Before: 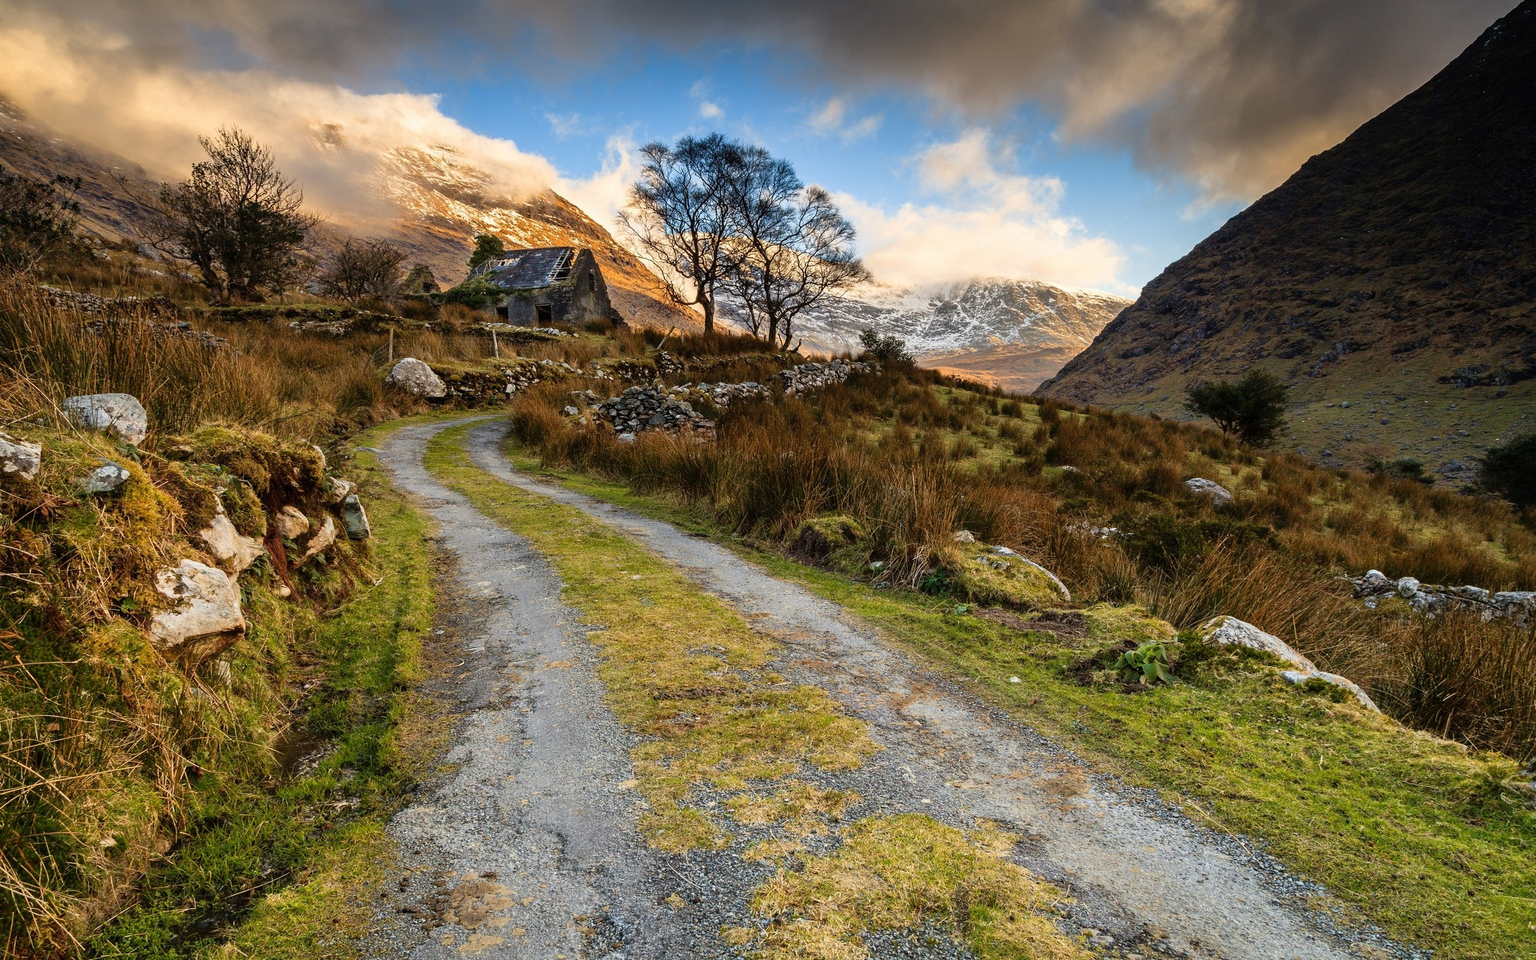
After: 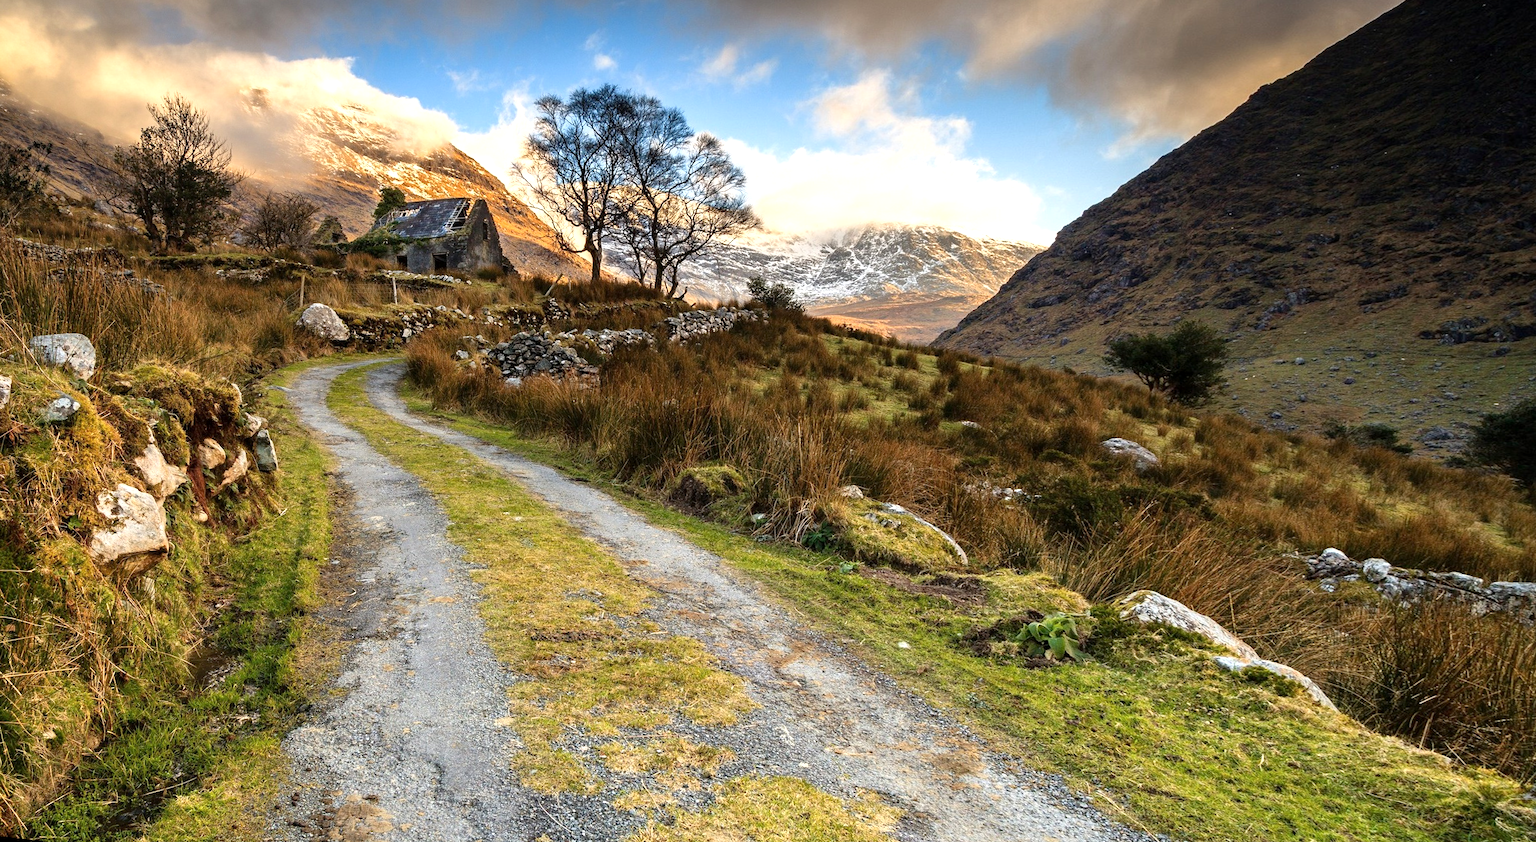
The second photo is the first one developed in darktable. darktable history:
exposure: black level correction 0.001, exposure 0.5 EV, compensate exposure bias true, compensate highlight preservation false
contrast brightness saturation: saturation -0.04
rotate and perspective: rotation 1.69°, lens shift (vertical) -0.023, lens shift (horizontal) -0.291, crop left 0.025, crop right 0.988, crop top 0.092, crop bottom 0.842
